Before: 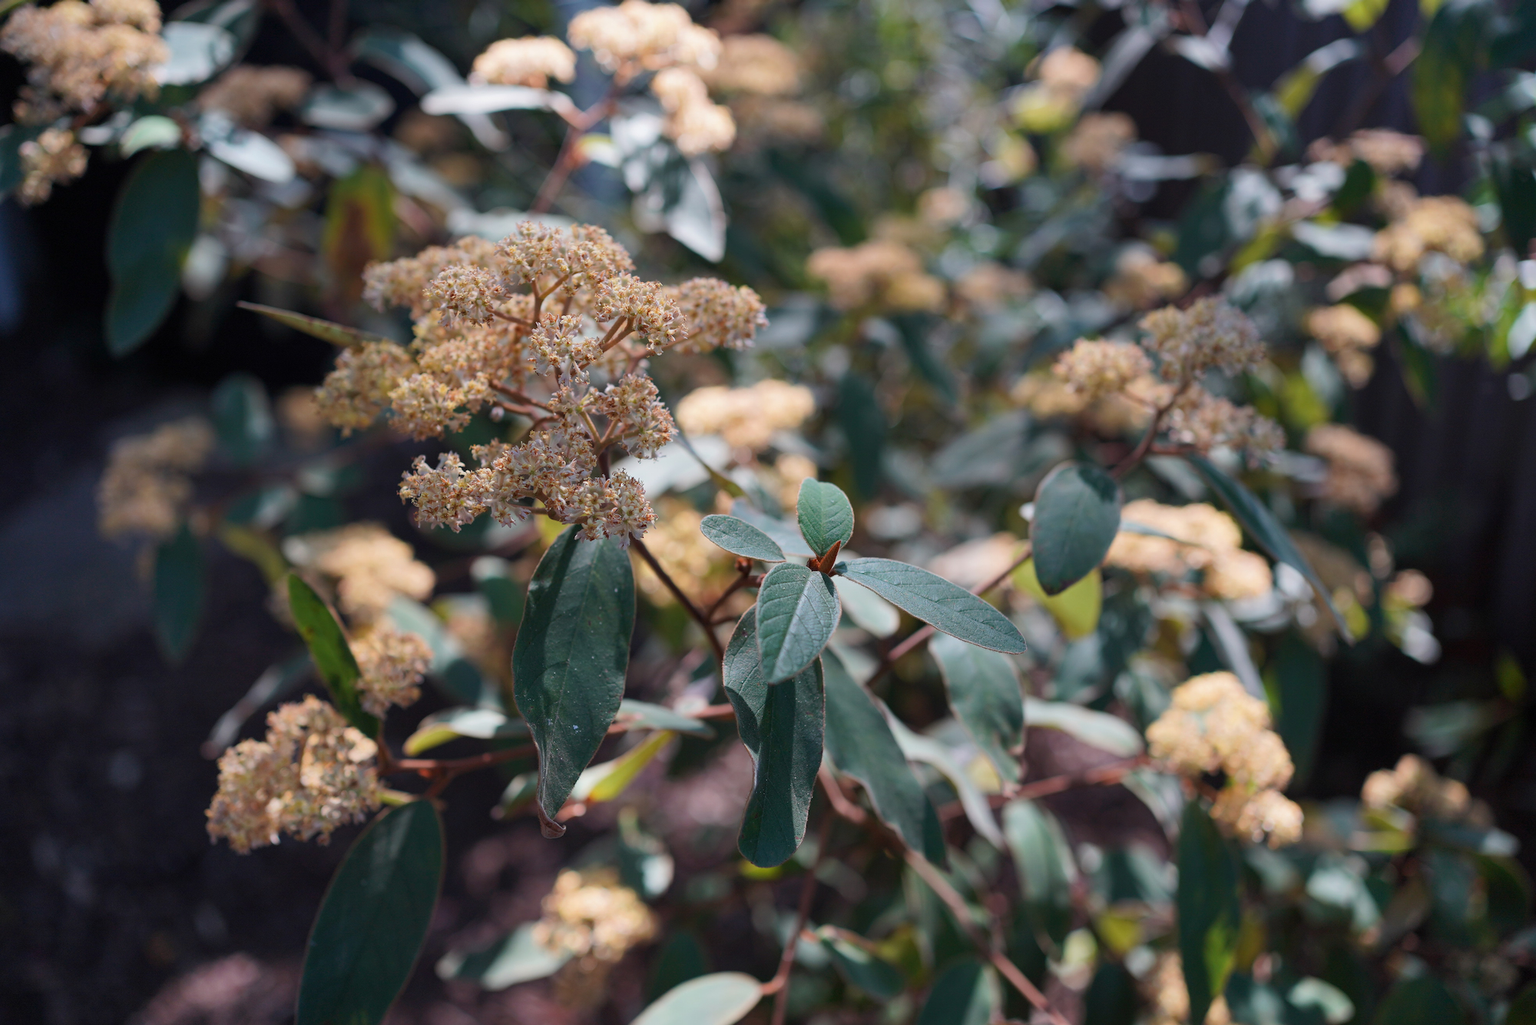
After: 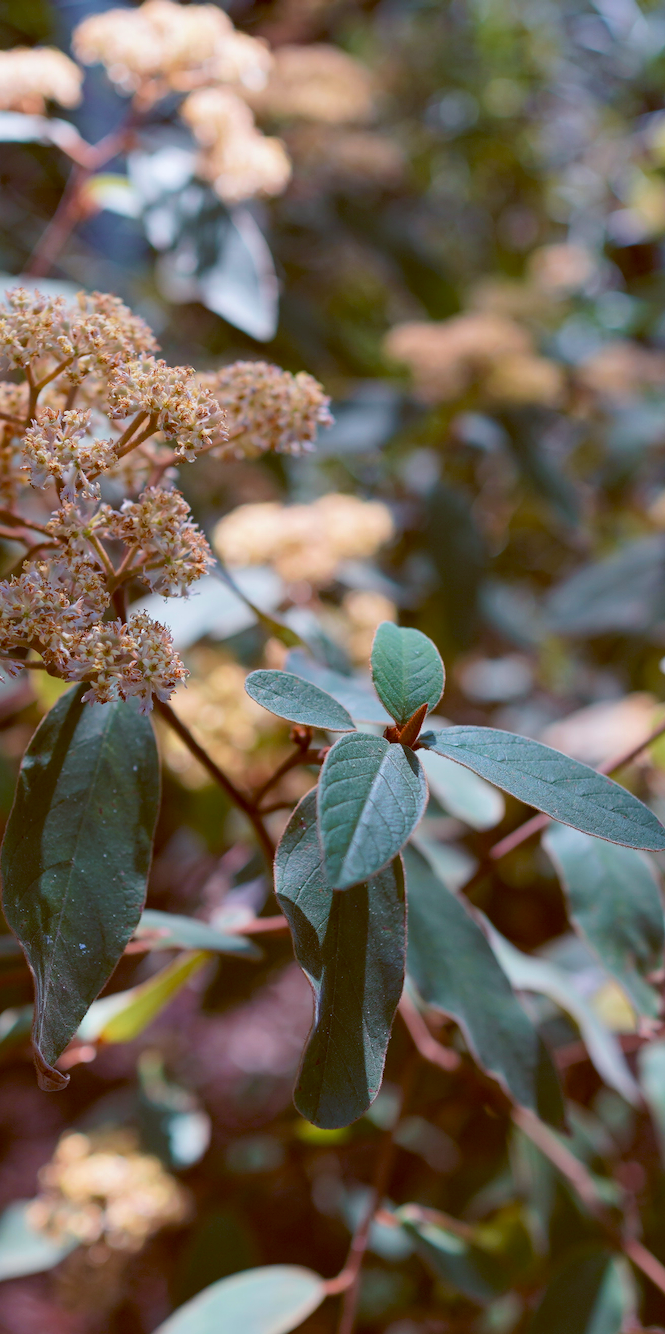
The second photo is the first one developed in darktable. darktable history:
crop: left 33.36%, right 33.36%
velvia: on, module defaults
color balance: lift [1, 1.015, 1.004, 0.985], gamma [1, 0.958, 0.971, 1.042], gain [1, 0.956, 0.977, 1.044]
